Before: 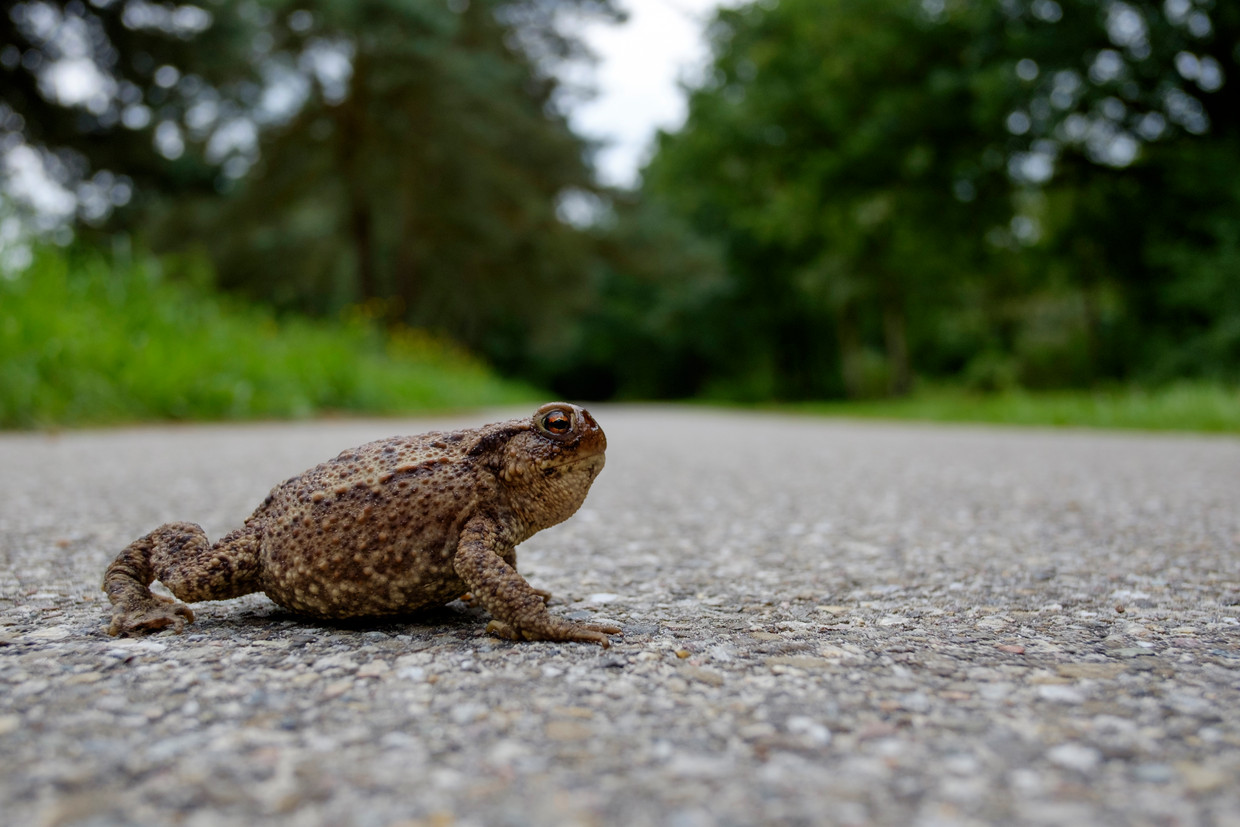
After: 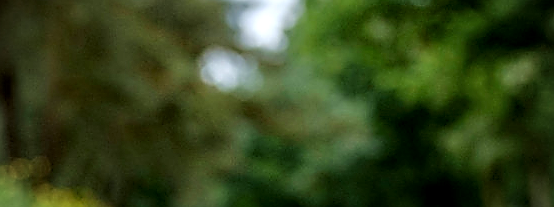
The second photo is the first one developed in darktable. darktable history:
local contrast: detail 130%
crop: left 28.64%, top 16.832%, right 26.637%, bottom 58.055%
sharpen: radius 1.4, amount 1.25, threshold 0.7
tone equalizer: -7 EV 0.15 EV, -6 EV 0.6 EV, -5 EV 1.15 EV, -4 EV 1.33 EV, -3 EV 1.15 EV, -2 EV 0.6 EV, -1 EV 0.15 EV, mask exposure compensation -0.5 EV
vignetting: on, module defaults
